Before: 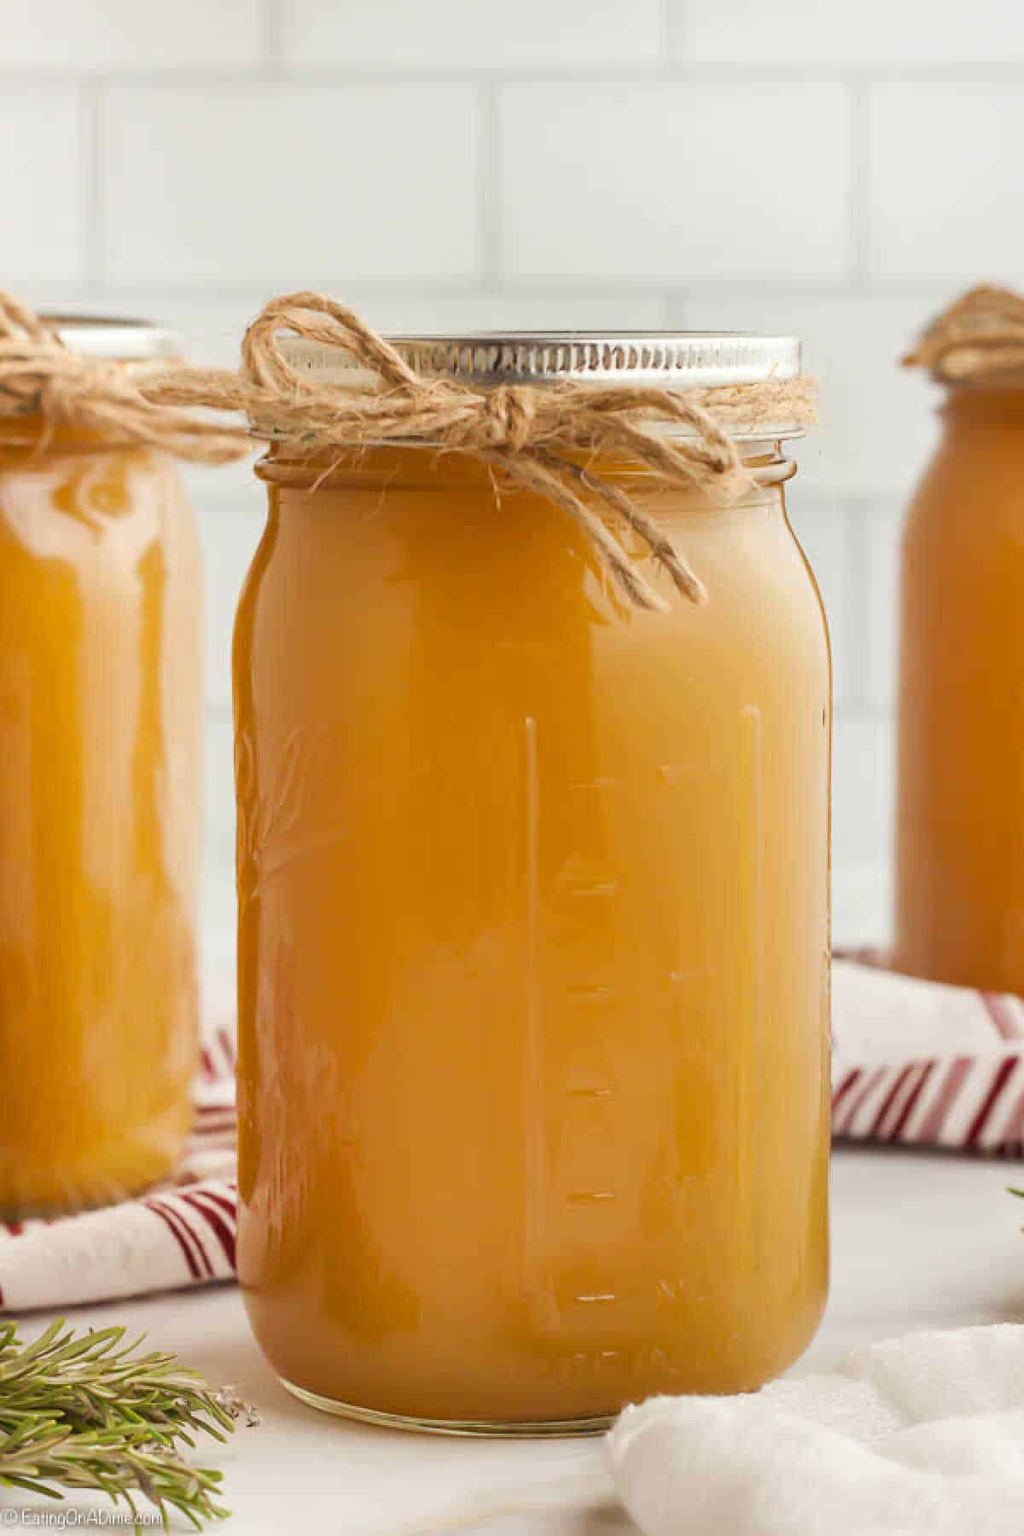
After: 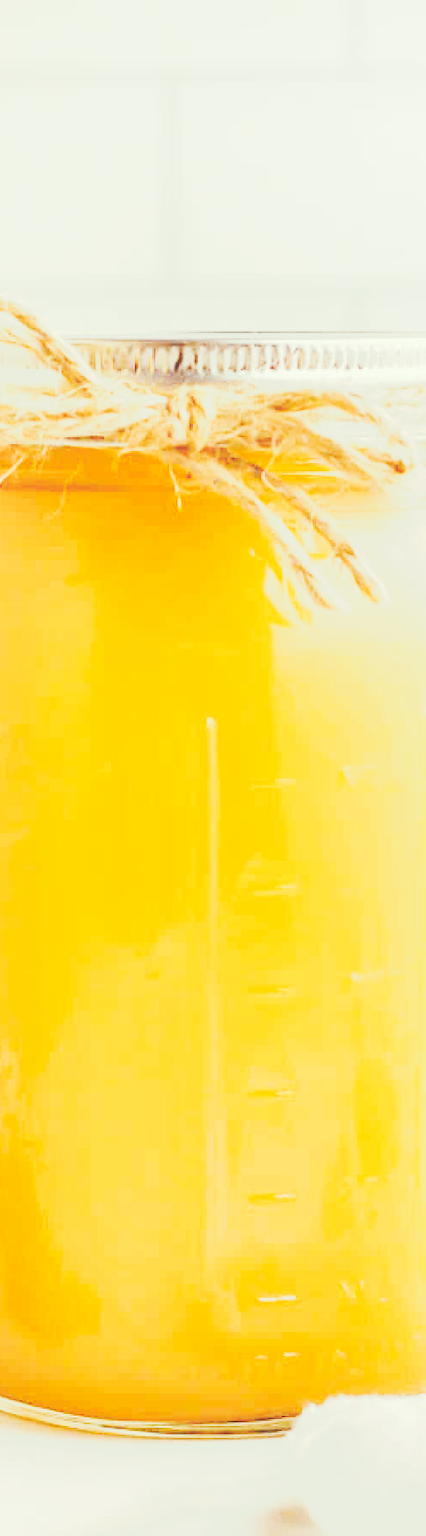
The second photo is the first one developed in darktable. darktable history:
crop: left 31.229%, right 27.105%
base curve: curves: ch0 [(0, 0) (0.028, 0.03) (0.121, 0.232) (0.46, 0.748) (0.859, 0.968) (1, 1)], preserve colors none
white balance: red 1.05, blue 1.072
tone curve: curves: ch0 [(0, 0) (0.003, 0.202) (0.011, 0.205) (0.025, 0.222) (0.044, 0.258) (0.069, 0.298) (0.1, 0.321) (0.136, 0.333) (0.177, 0.38) (0.224, 0.439) (0.277, 0.51) (0.335, 0.594) (0.399, 0.675) (0.468, 0.743) (0.543, 0.805) (0.623, 0.861) (0.709, 0.905) (0.801, 0.931) (0.898, 0.941) (1, 1)], preserve colors none
color correction: highlights a* -4.28, highlights b* 6.53
tone equalizer: -8 EV 0.25 EV, -7 EV 0.417 EV, -6 EV 0.417 EV, -5 EV 0.25 EV, -3 EV -0.25 EV, -2 EV -0.417 EV, -1 EV -0.417 EV, +0 EV -0.25 EV, edges refinement/feathering 500, mask exposure compensation -1.57 EV, preserve details guided filter
